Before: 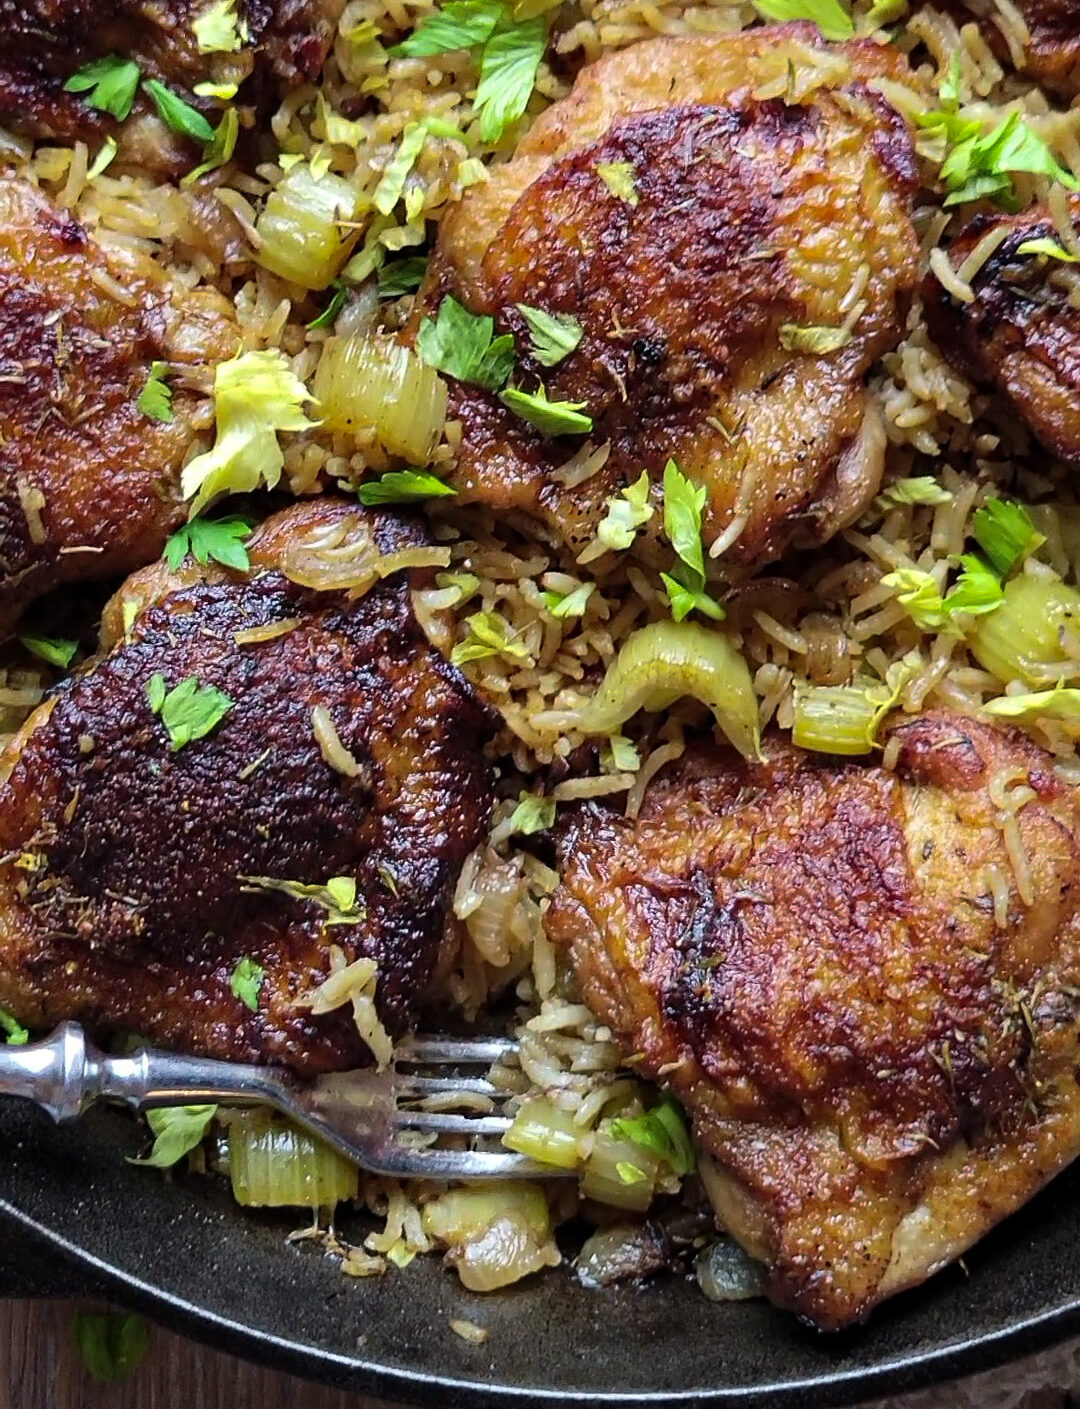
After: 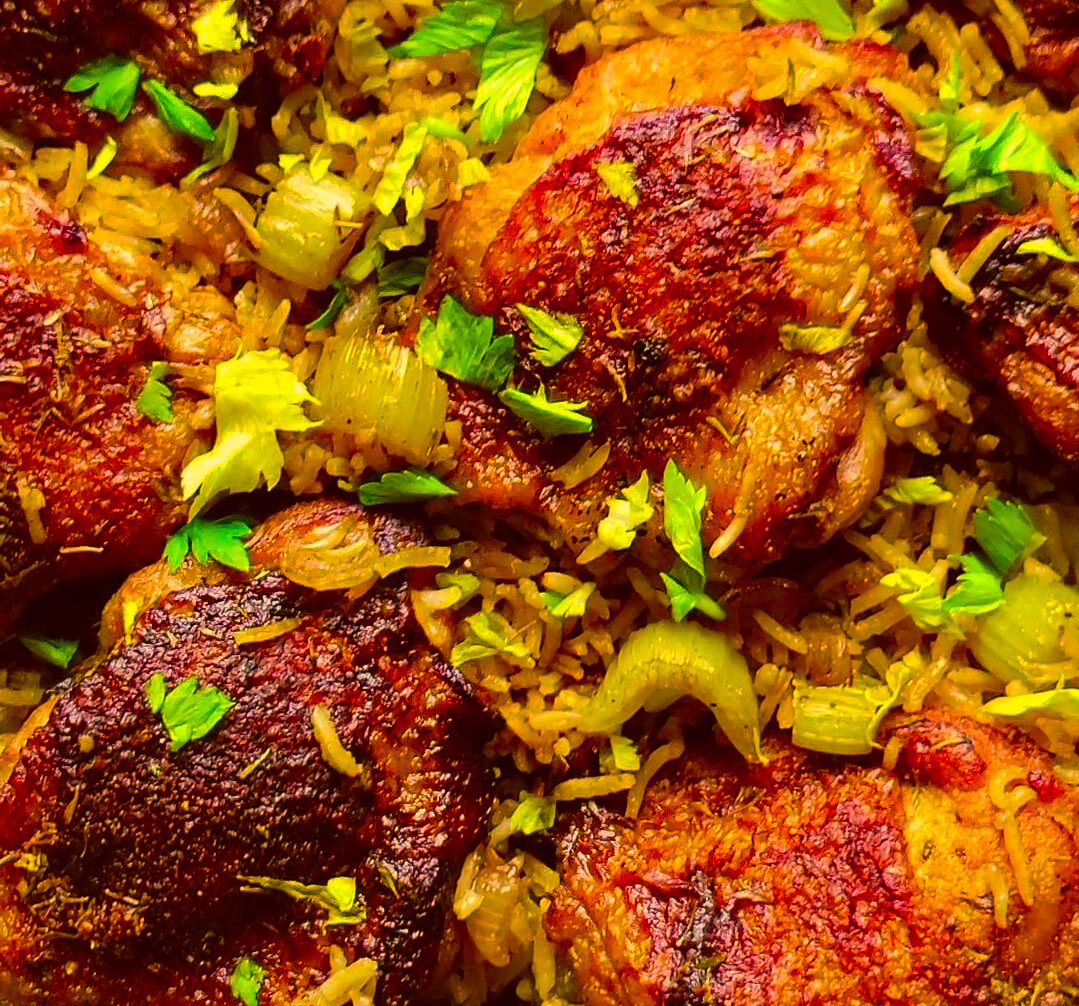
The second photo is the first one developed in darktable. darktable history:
color correction: highlights a* 10.44, highlights b* 30.04, shadows a* 2.73, shadows b* 17.51, saturation 1.72
crop: bottom 28.576%
